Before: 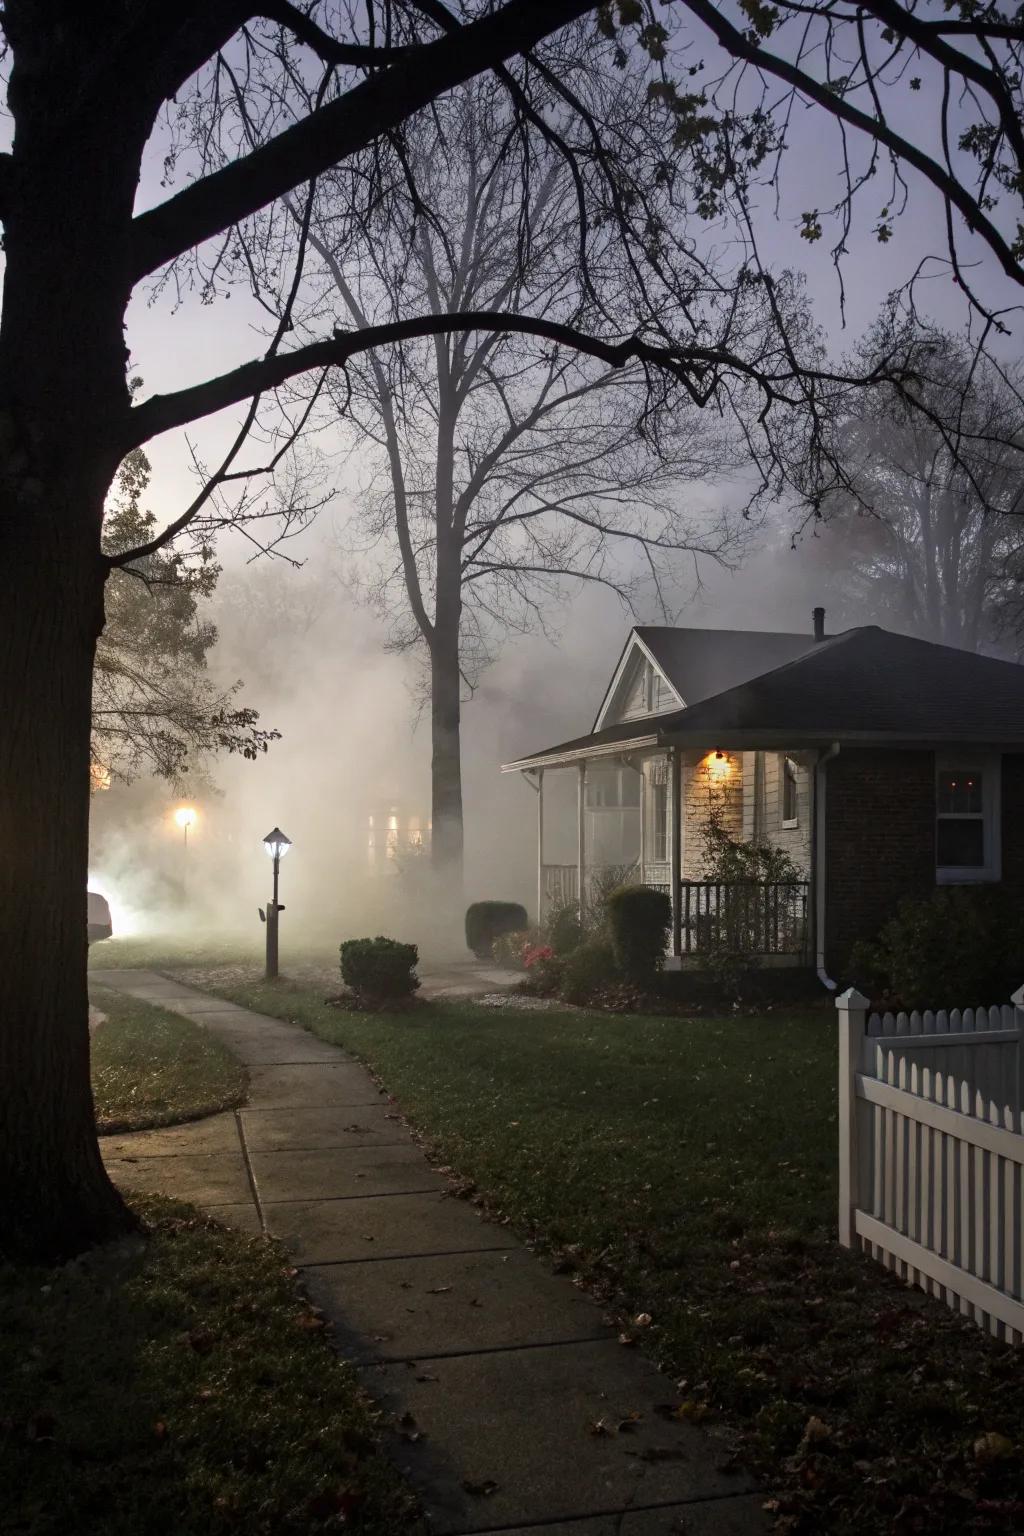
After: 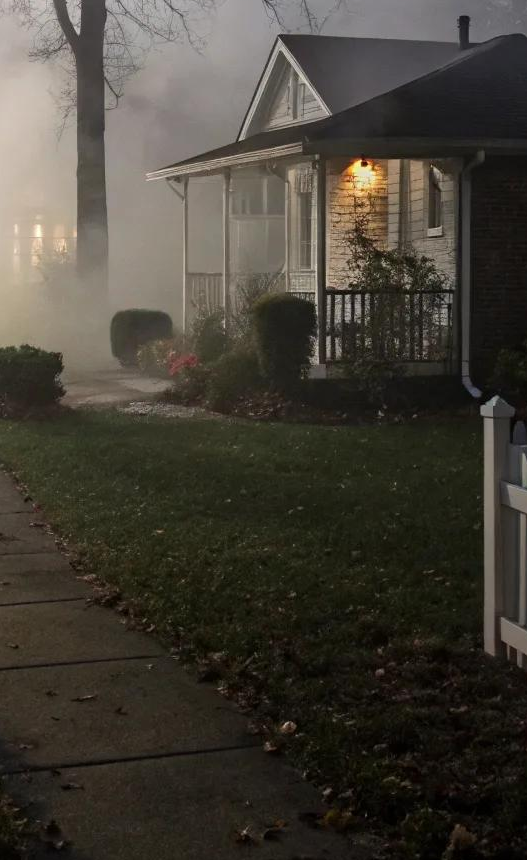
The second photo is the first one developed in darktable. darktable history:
crop: left 34.727%, top 38.585%, right 13.714%, bottom 5.365%
